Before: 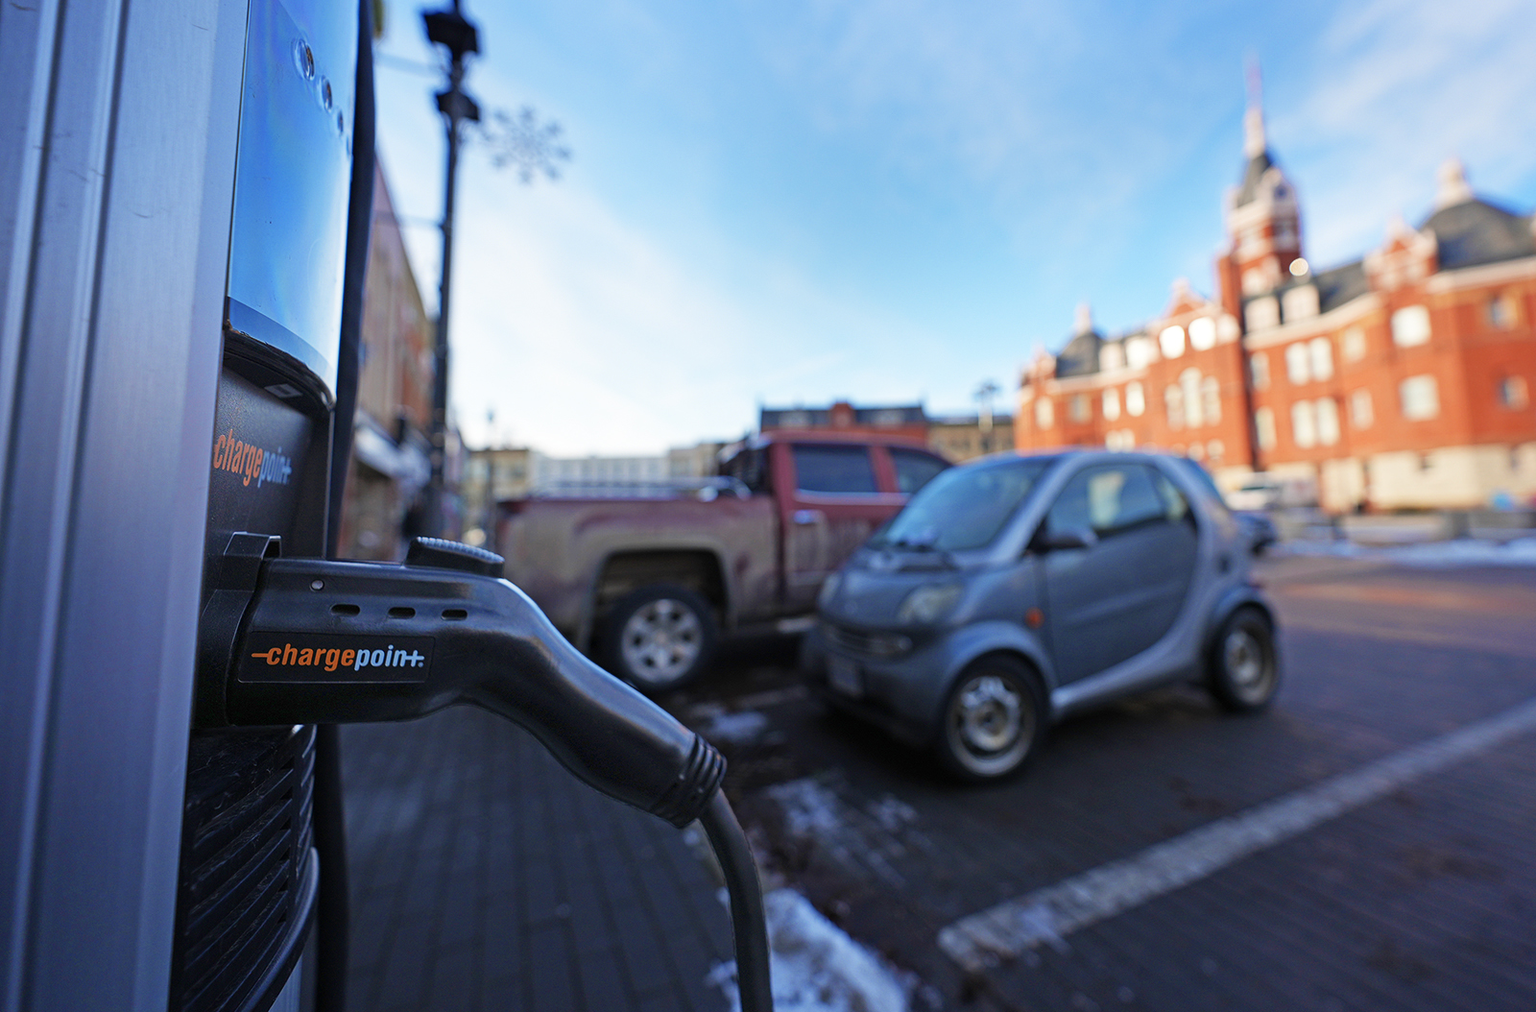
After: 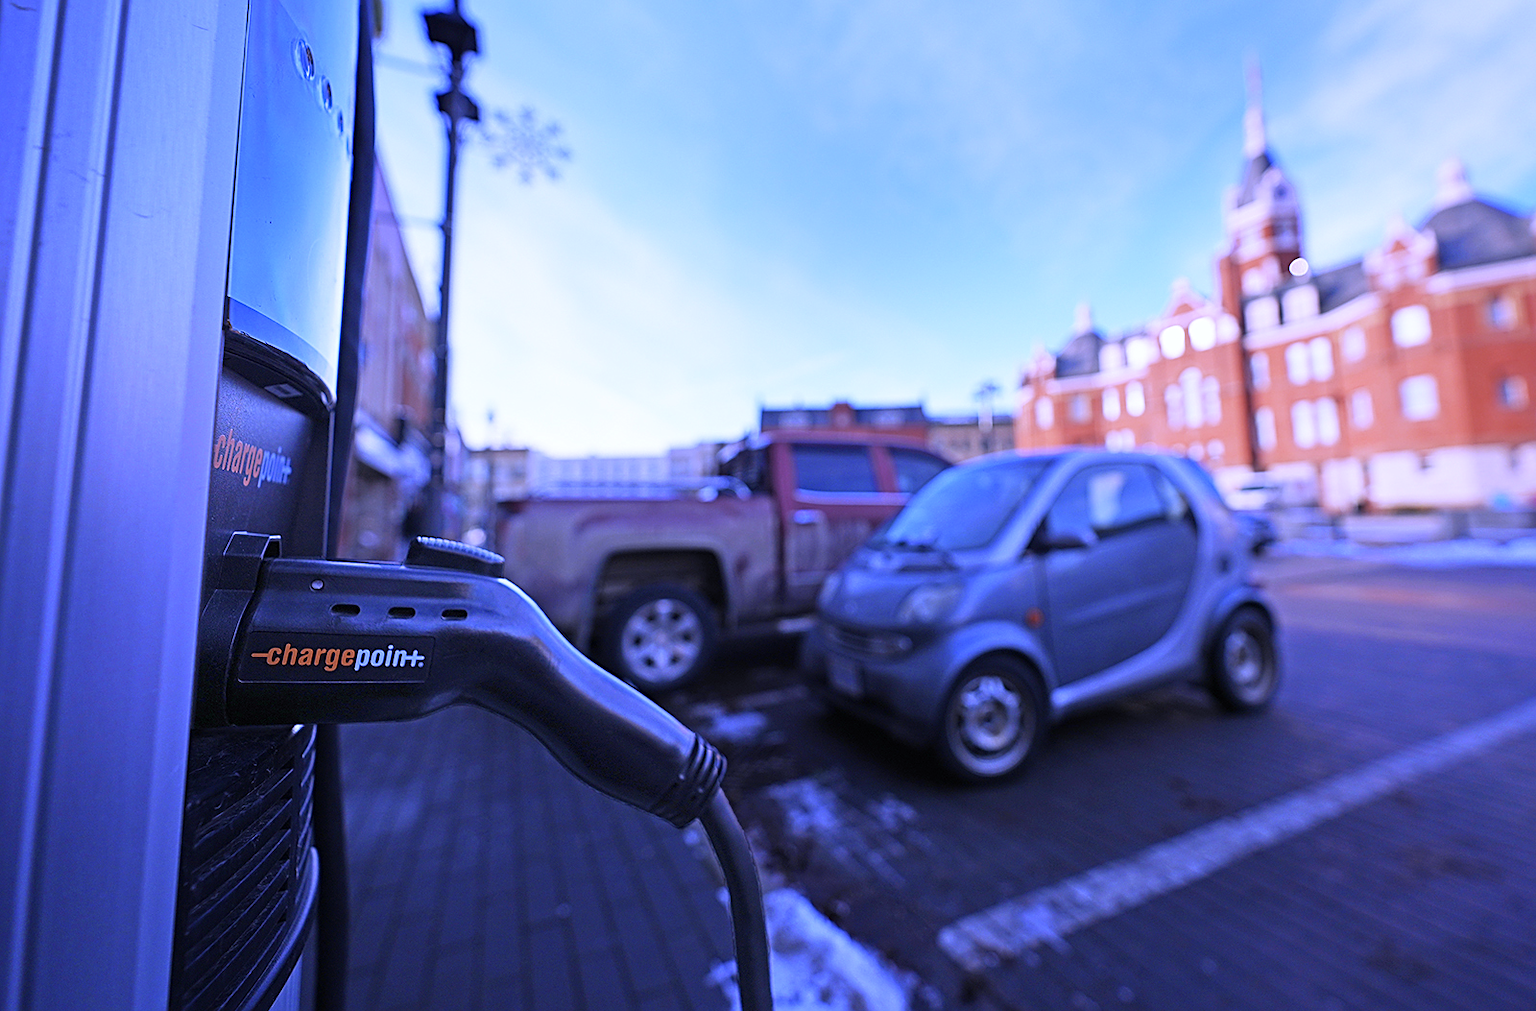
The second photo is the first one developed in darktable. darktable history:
sharpen: on, module defaults
contrast brightness saturation: saturation -0.04
white balance: red 0.98, blue 1.61
